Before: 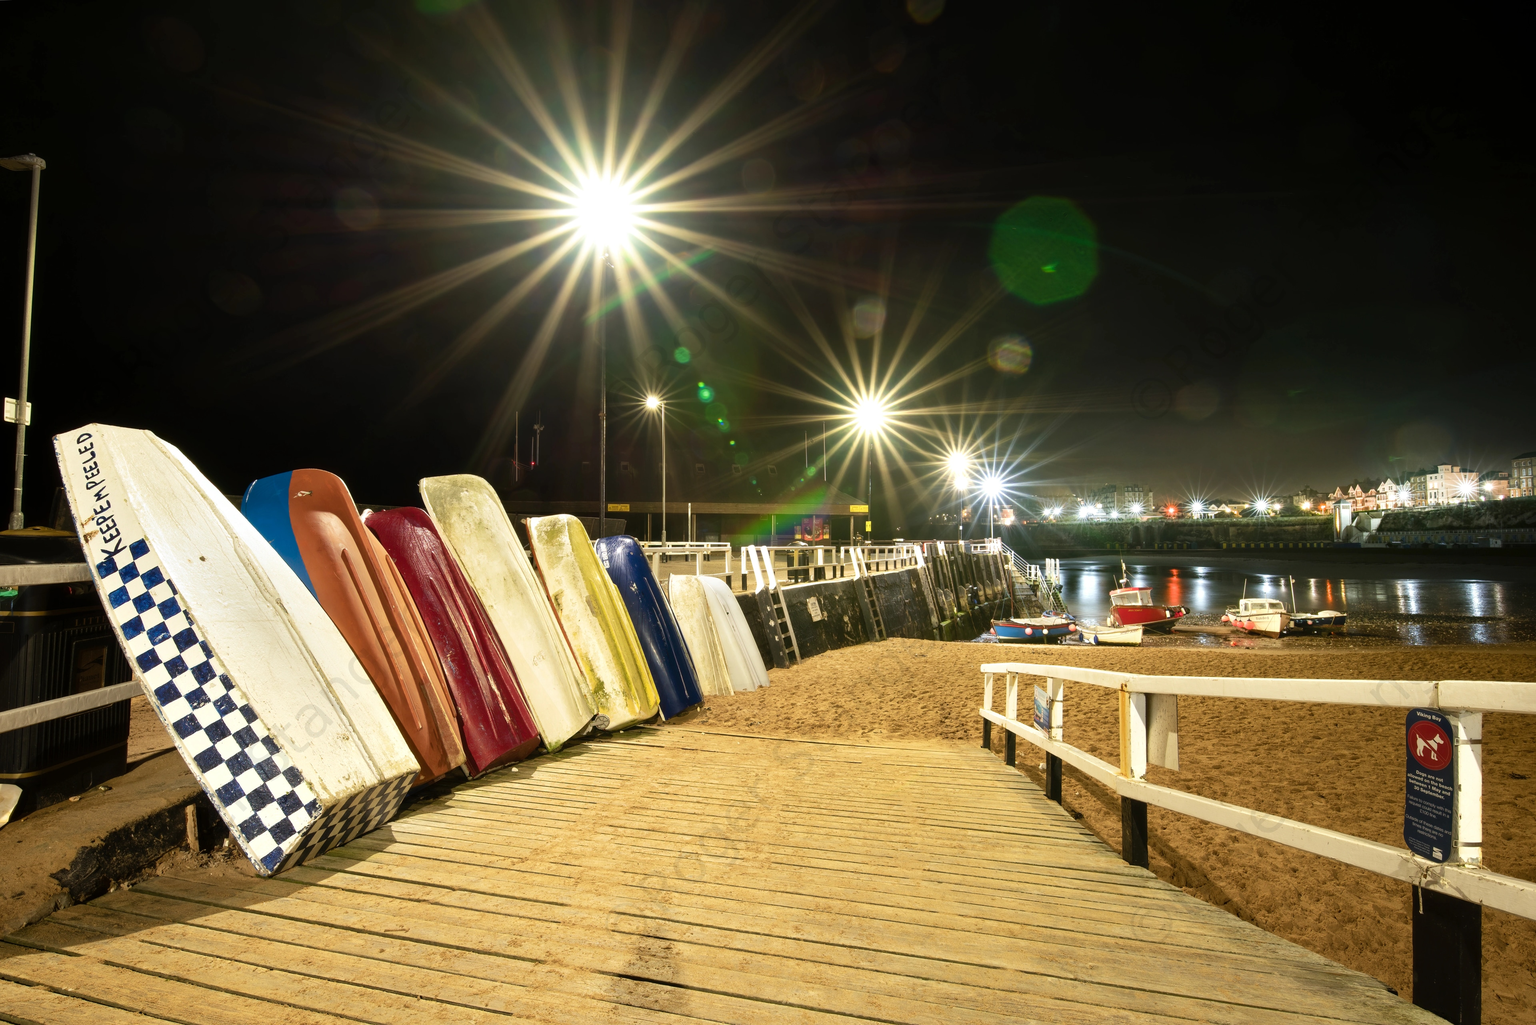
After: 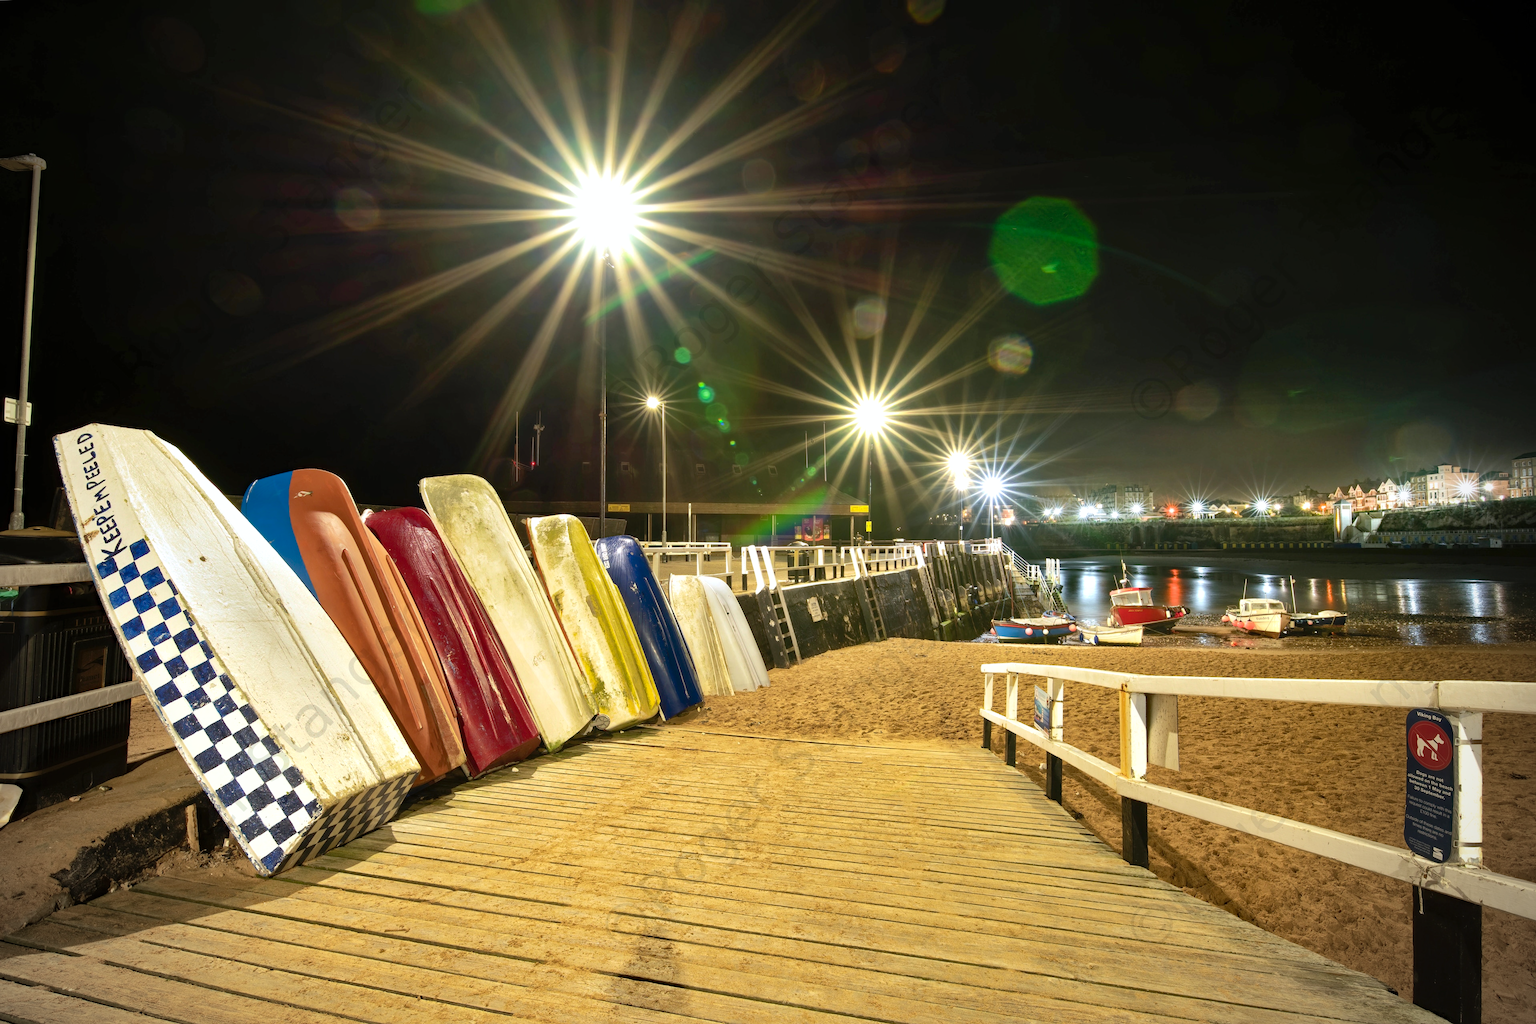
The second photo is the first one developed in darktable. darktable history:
vignetting: unbound false
shadows and highlights: on, module defaults
haze removal: compatibility mode true, adaptive false
contrast brightness saturation: contrast 0.151, brightness 0.049
